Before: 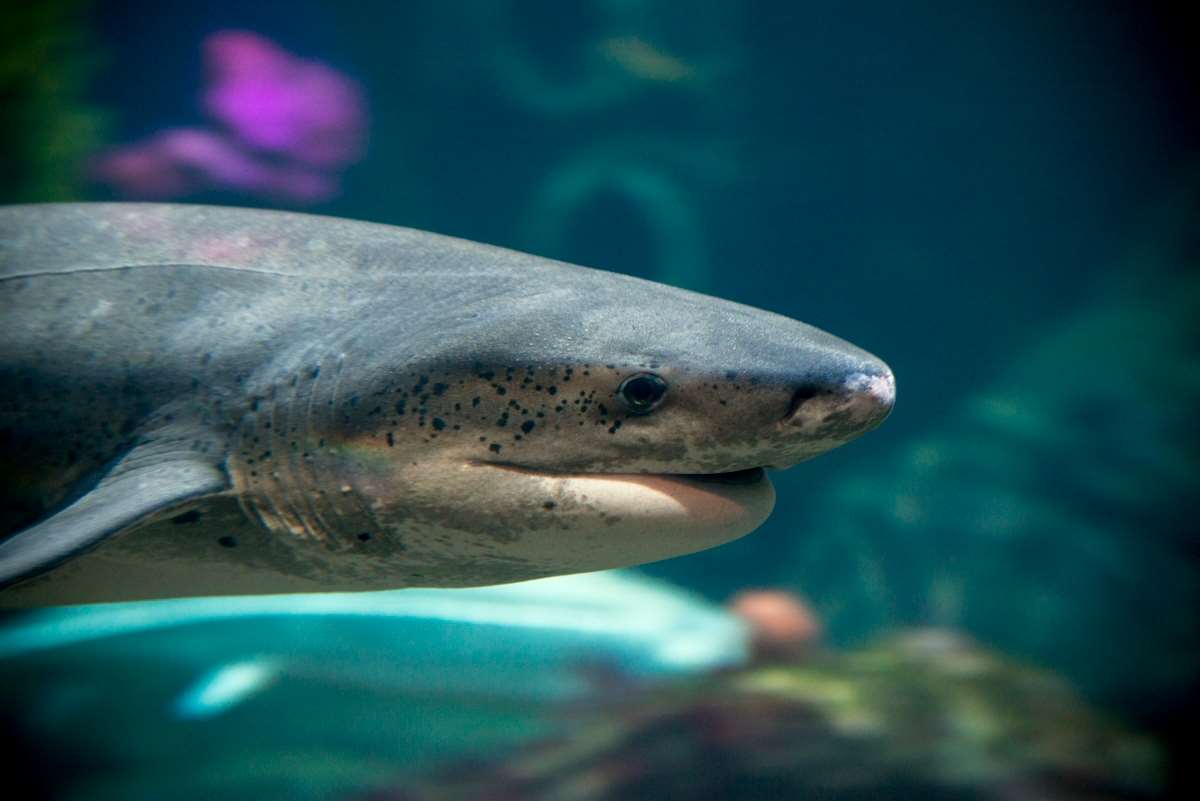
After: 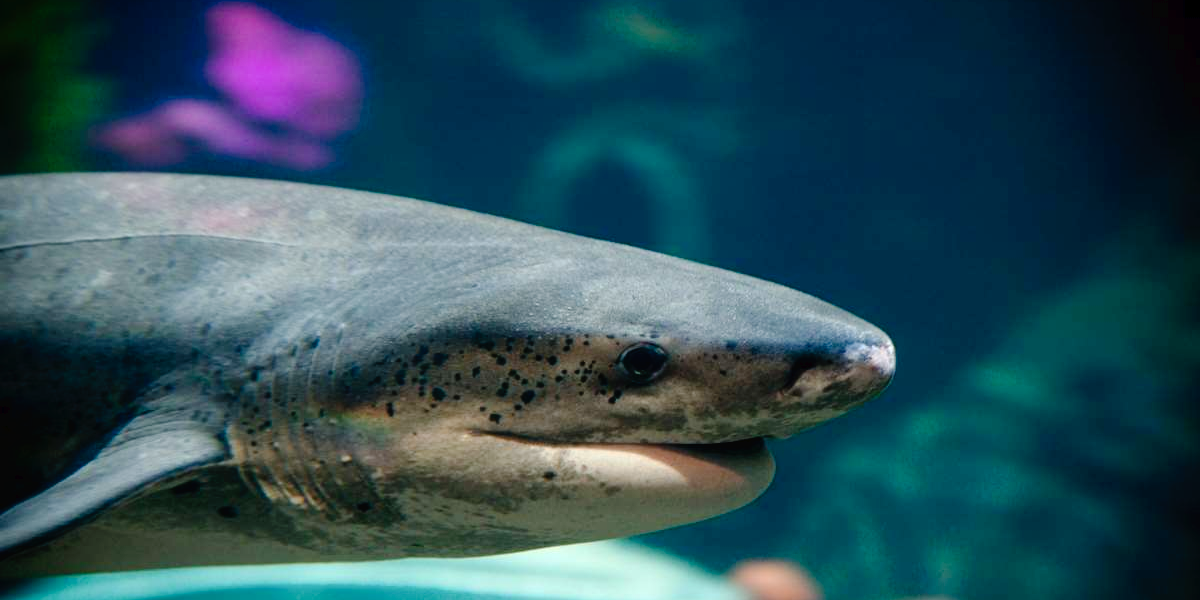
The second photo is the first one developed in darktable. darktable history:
crop: top 3.857%, bottom 21.132%
tone curve: curves: ch0 [(0, 0) (0.003, 0.016) (0.011, 0.015) (0.025, 0.017) (0.044, 0.026) (0.069, 0.034) (0.1, 0.043) (0.136, 0.068) (0.177, 0.119) (0.224, 0.175) (0.277, 0.251) (0.335, 0.328) (0.399, 0.415) (0.468, 0.499) (0.543, 0.58) (0.623, 0.659) (0.709, 0.731) (0.801, 0.807) (0.898, 0.895) (1, 1)], preserve colors none
